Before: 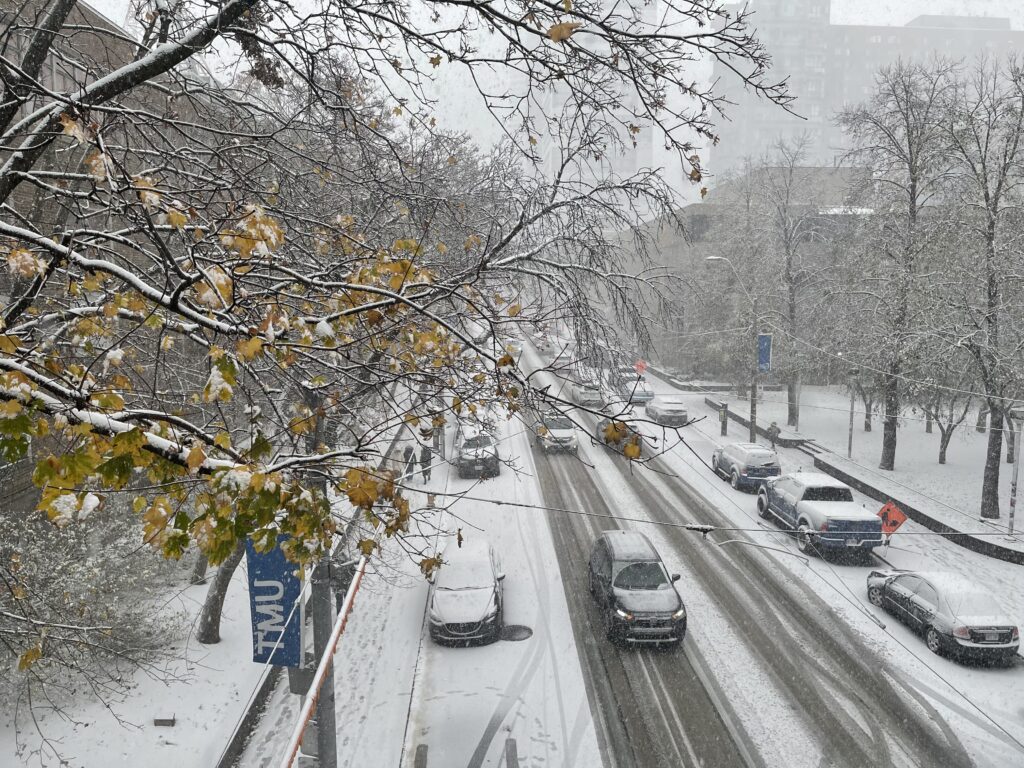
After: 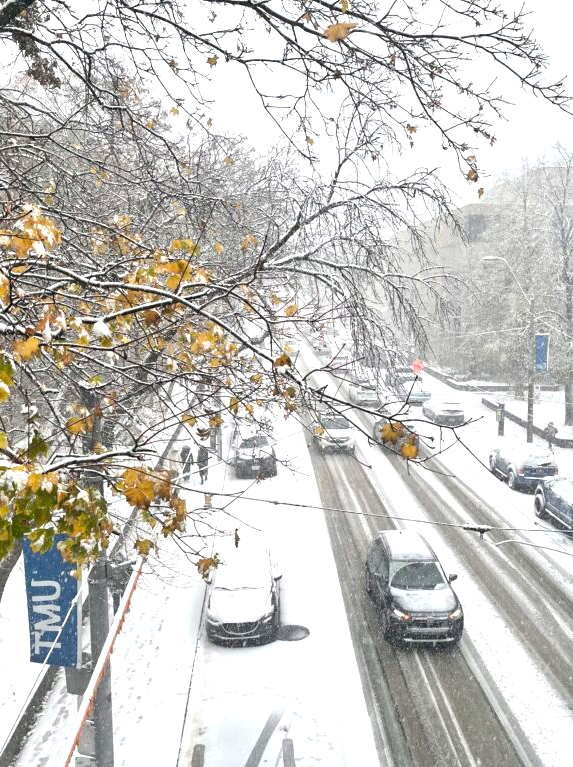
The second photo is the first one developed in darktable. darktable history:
crop: left 21.864%, right 22.153%, bottom 0.011%
exposure: exposure 1 EV, compensate highlight preservation false
